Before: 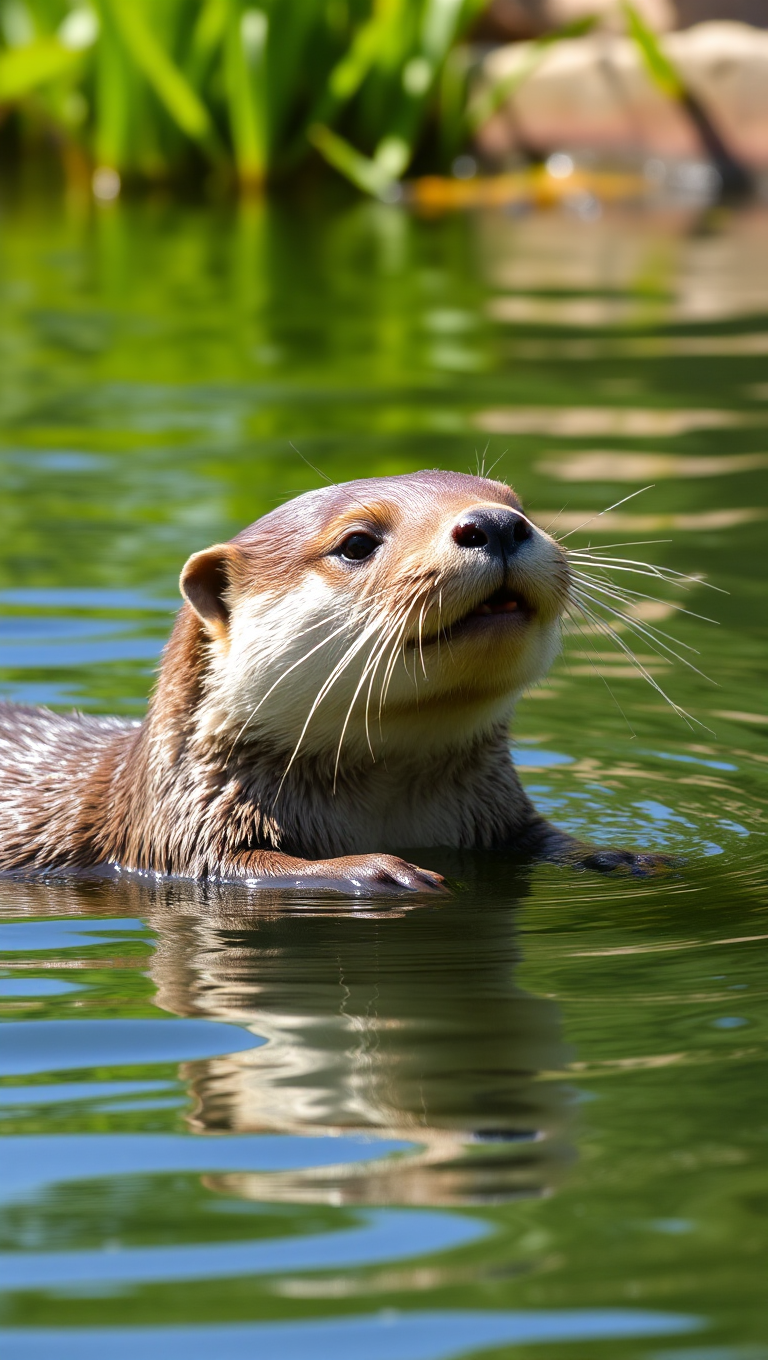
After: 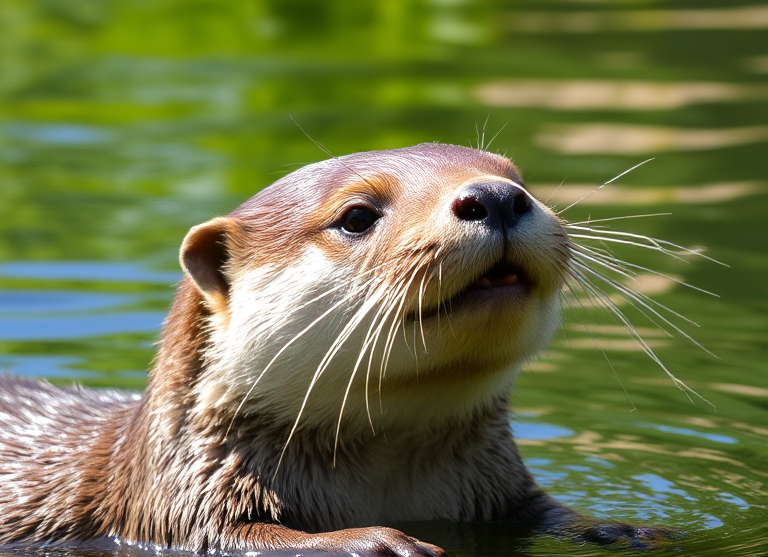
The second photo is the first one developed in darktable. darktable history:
crop and rotate: top 24.07%, bottom 34.965%
